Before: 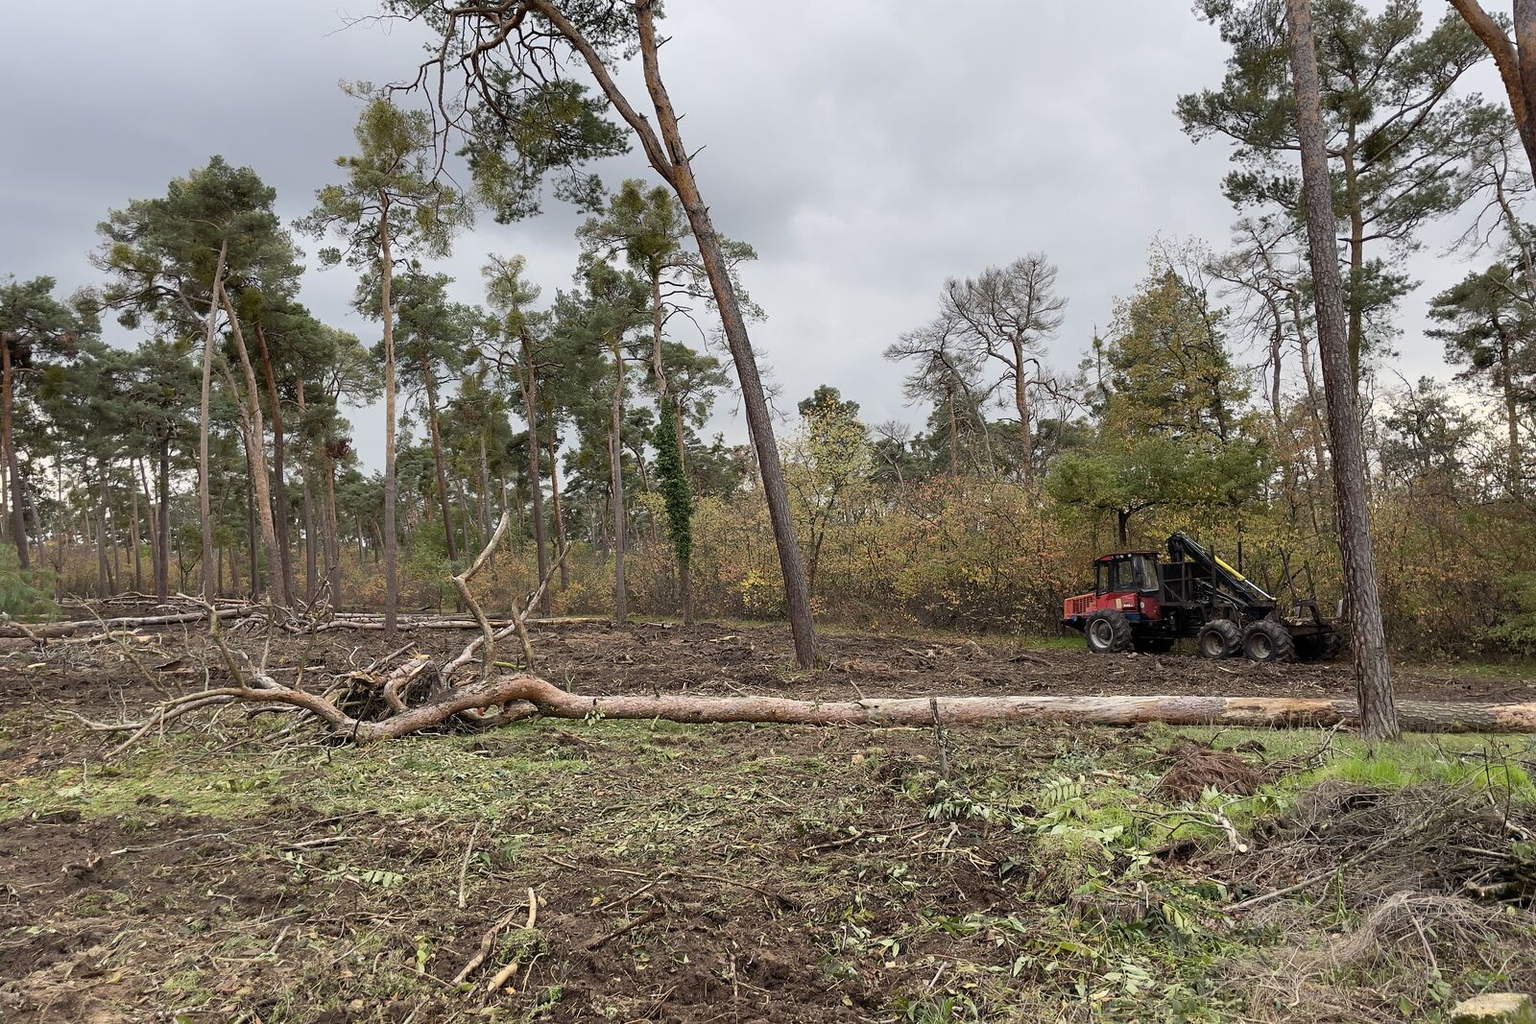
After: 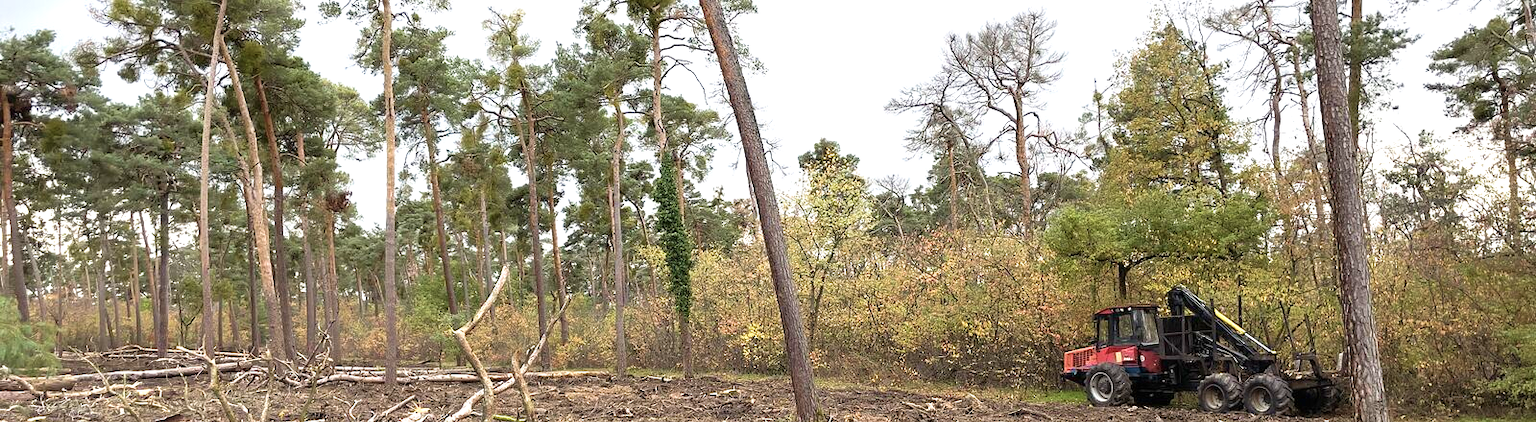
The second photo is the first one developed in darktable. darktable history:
exposure: black level correction 0, exposure 1 EV, compensate highlight preservation false
velvia: on, module defaults
crop and rotate: top 24.137%, bottom 34.603%
